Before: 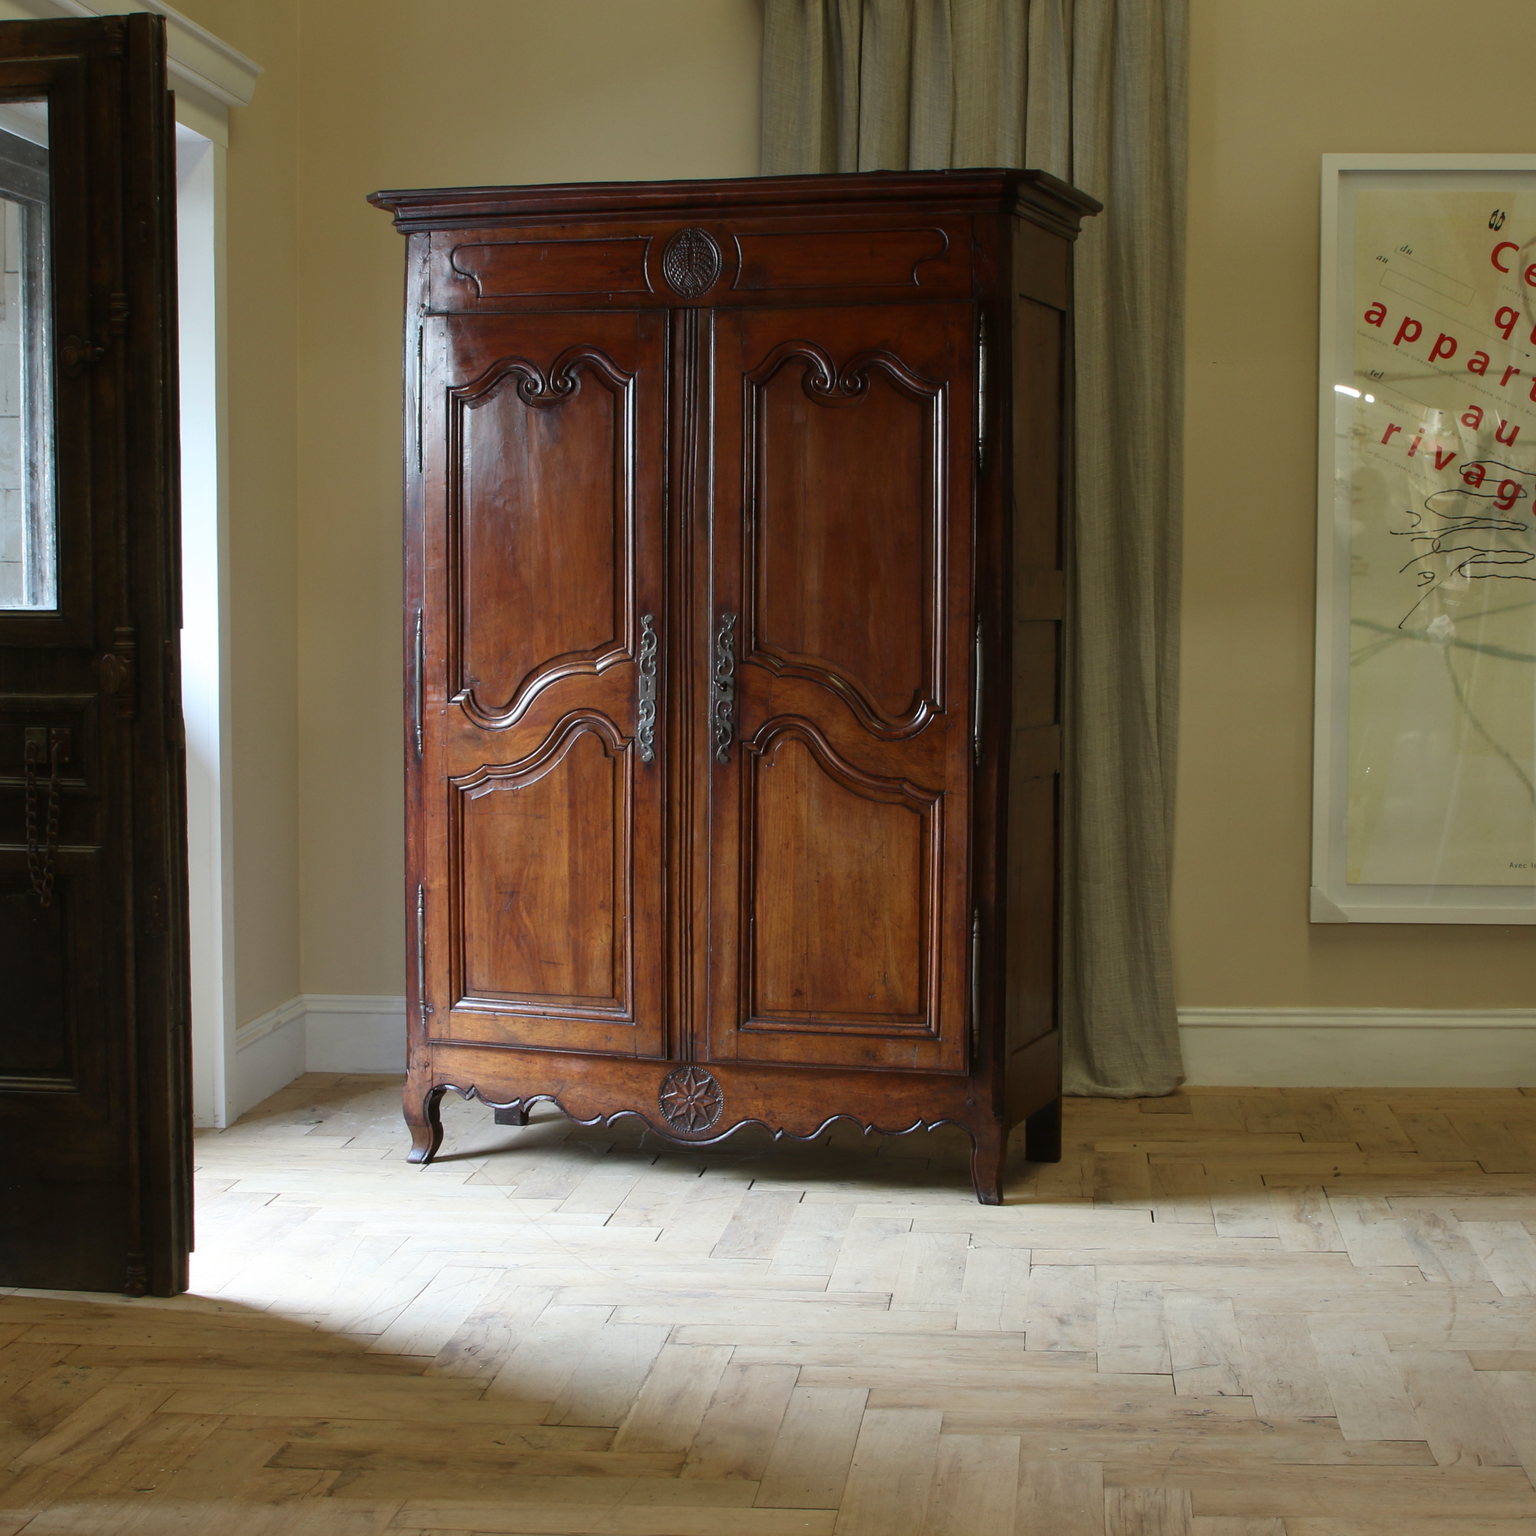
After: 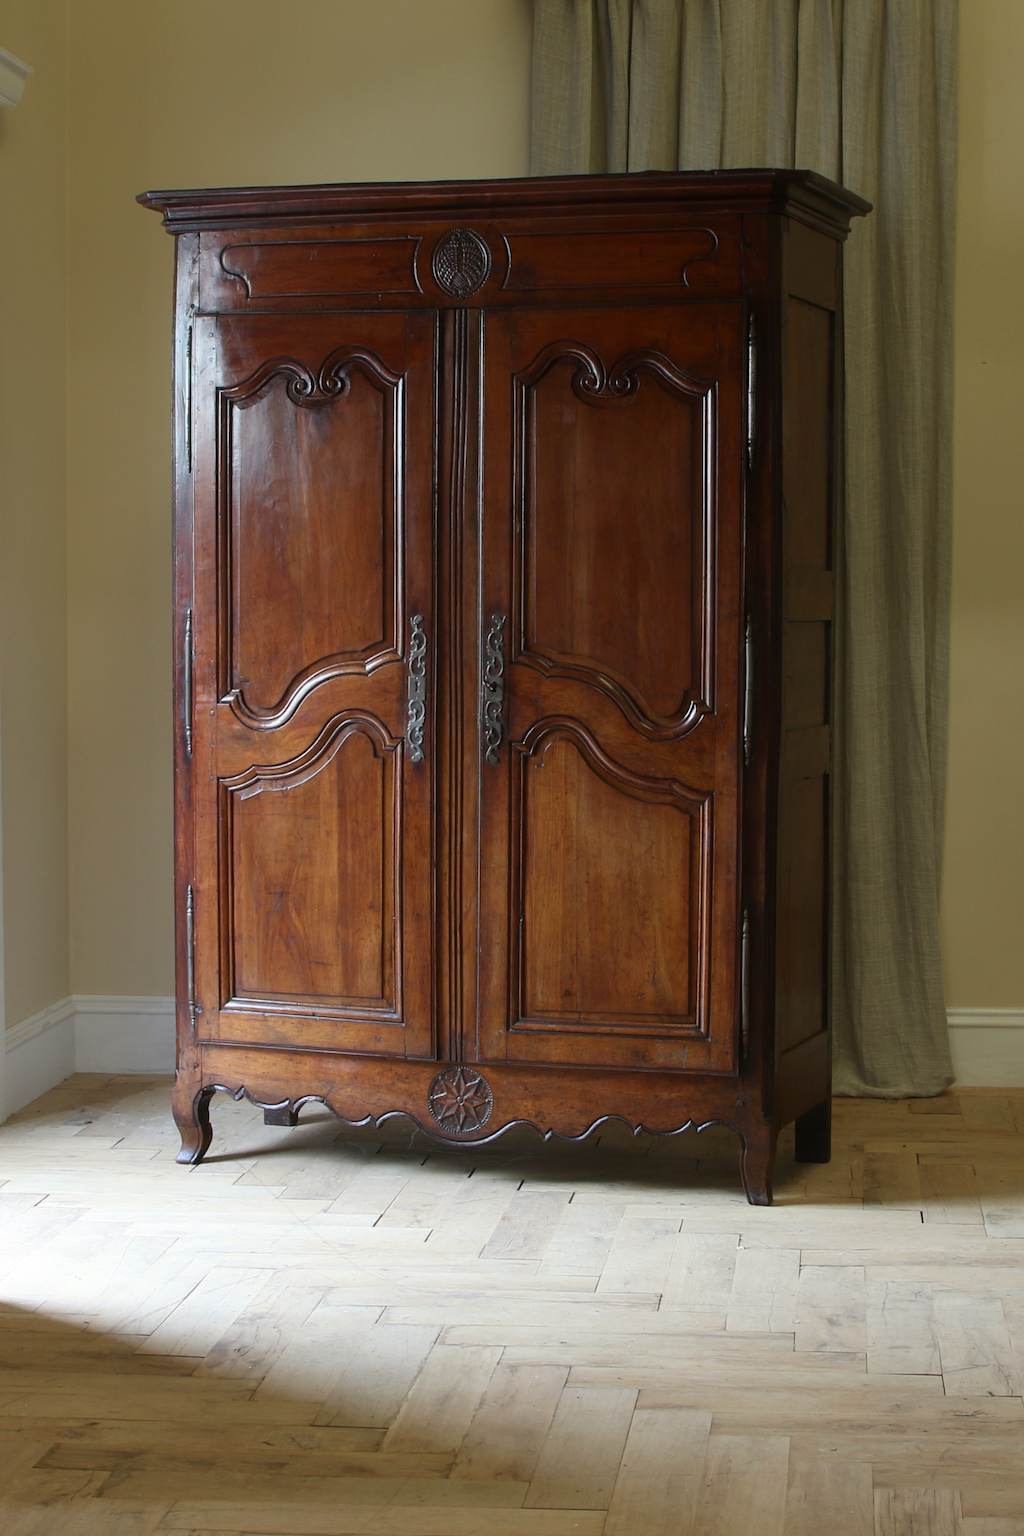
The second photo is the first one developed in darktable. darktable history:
crop and rotate: left 15.055%, right 18.278%
contrast equalizer: y [[0.5, 0.5, 0.468, 0.5, 0.5, 0.5], [0.5 ×6], [0.5 ×6], [0 ×6], [0 ×6]]
